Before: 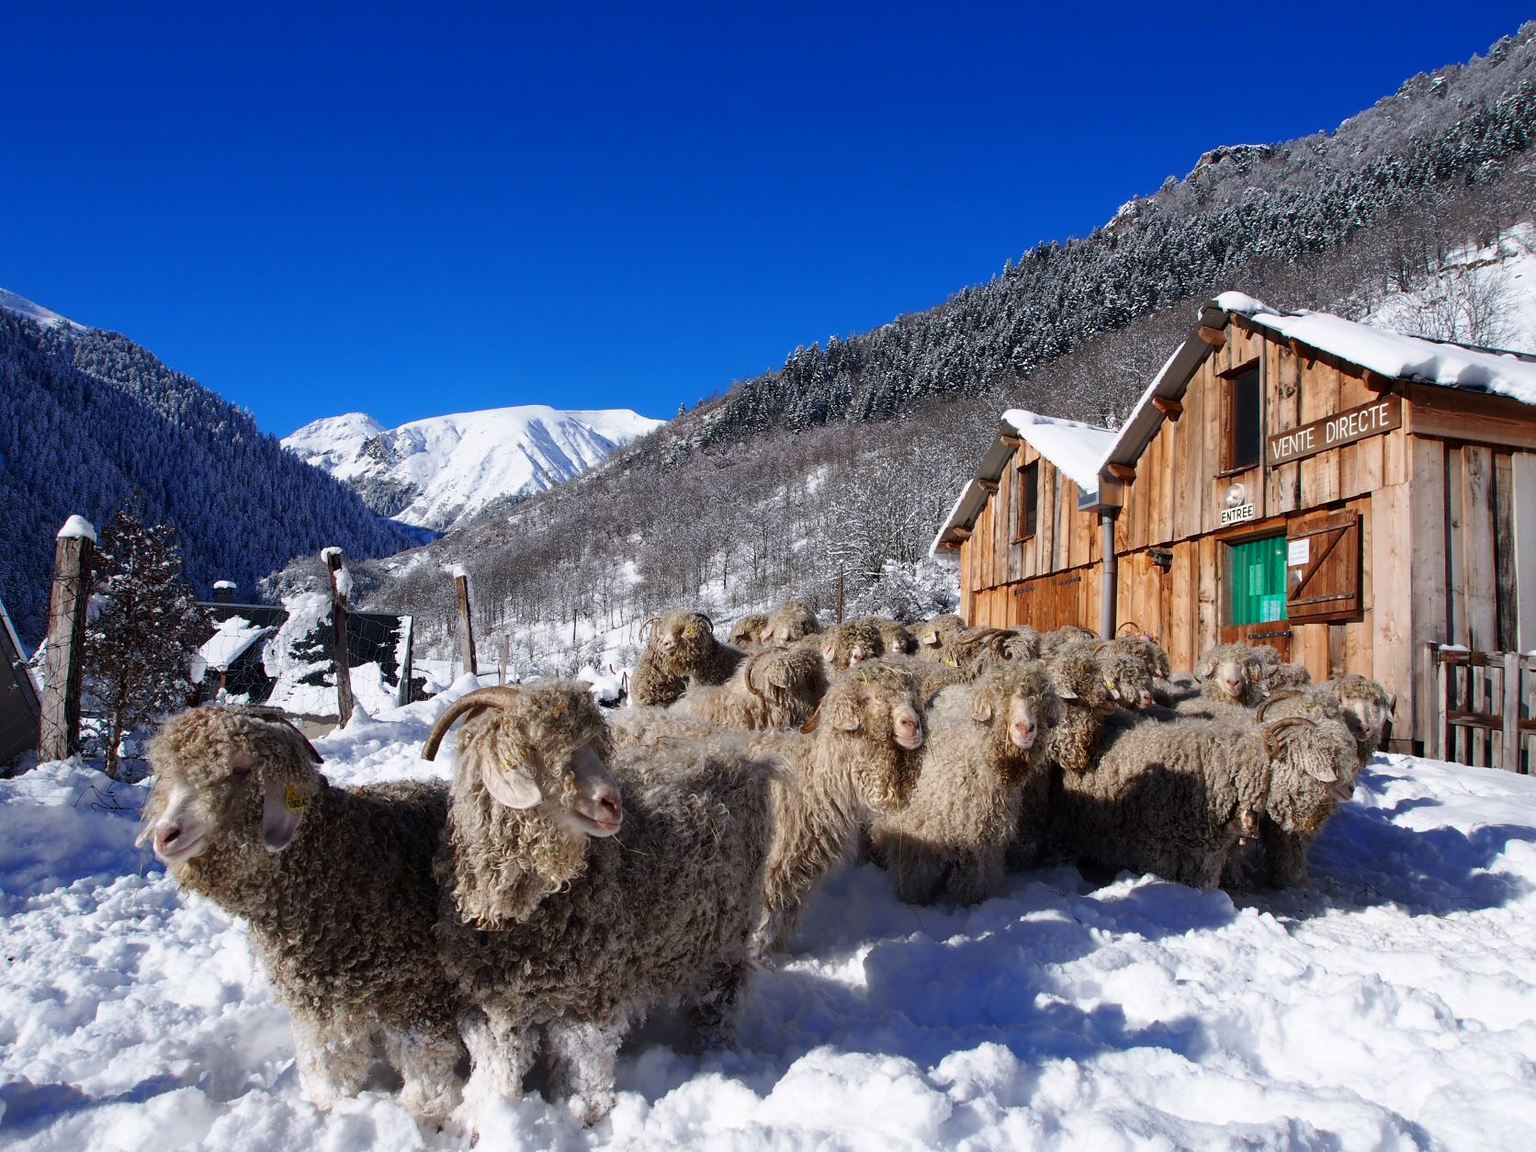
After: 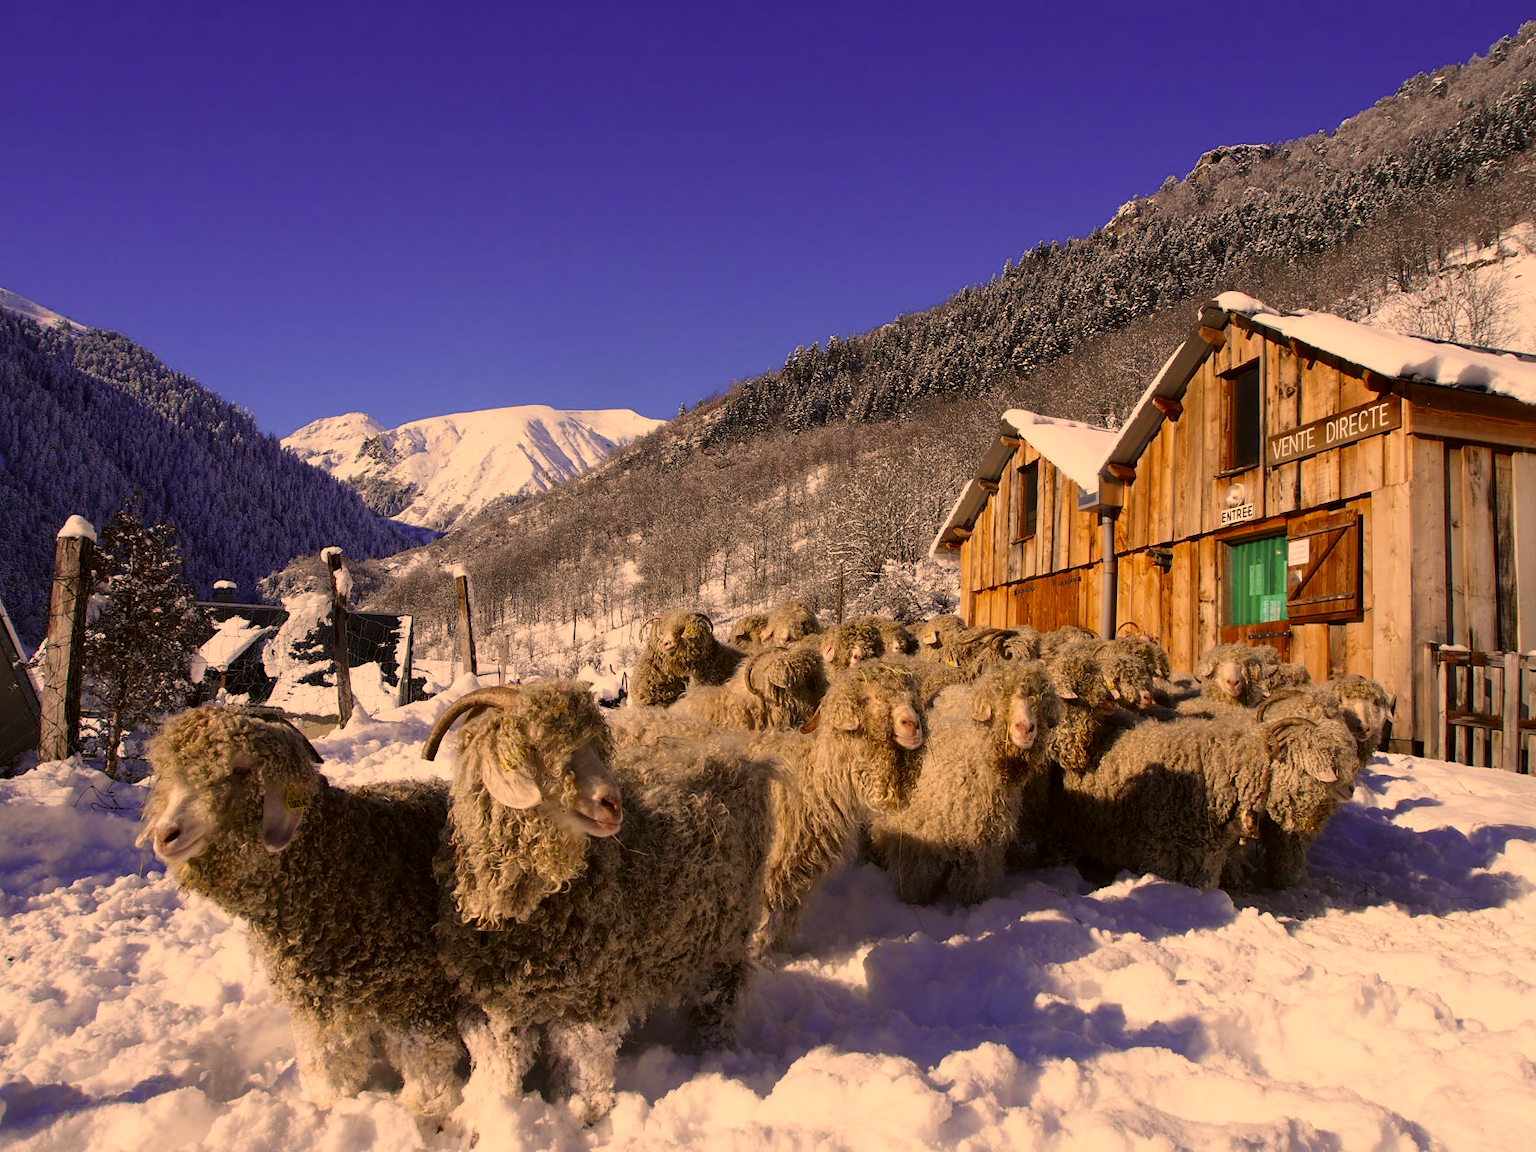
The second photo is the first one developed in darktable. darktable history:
color correction: highlights a* 18.68, highlights b* 35.18, shadows a* 1.03, shadows b* 6.33, saturation 1.05
exposure: exposure -0.216 EV, compensate highlight preservation false
